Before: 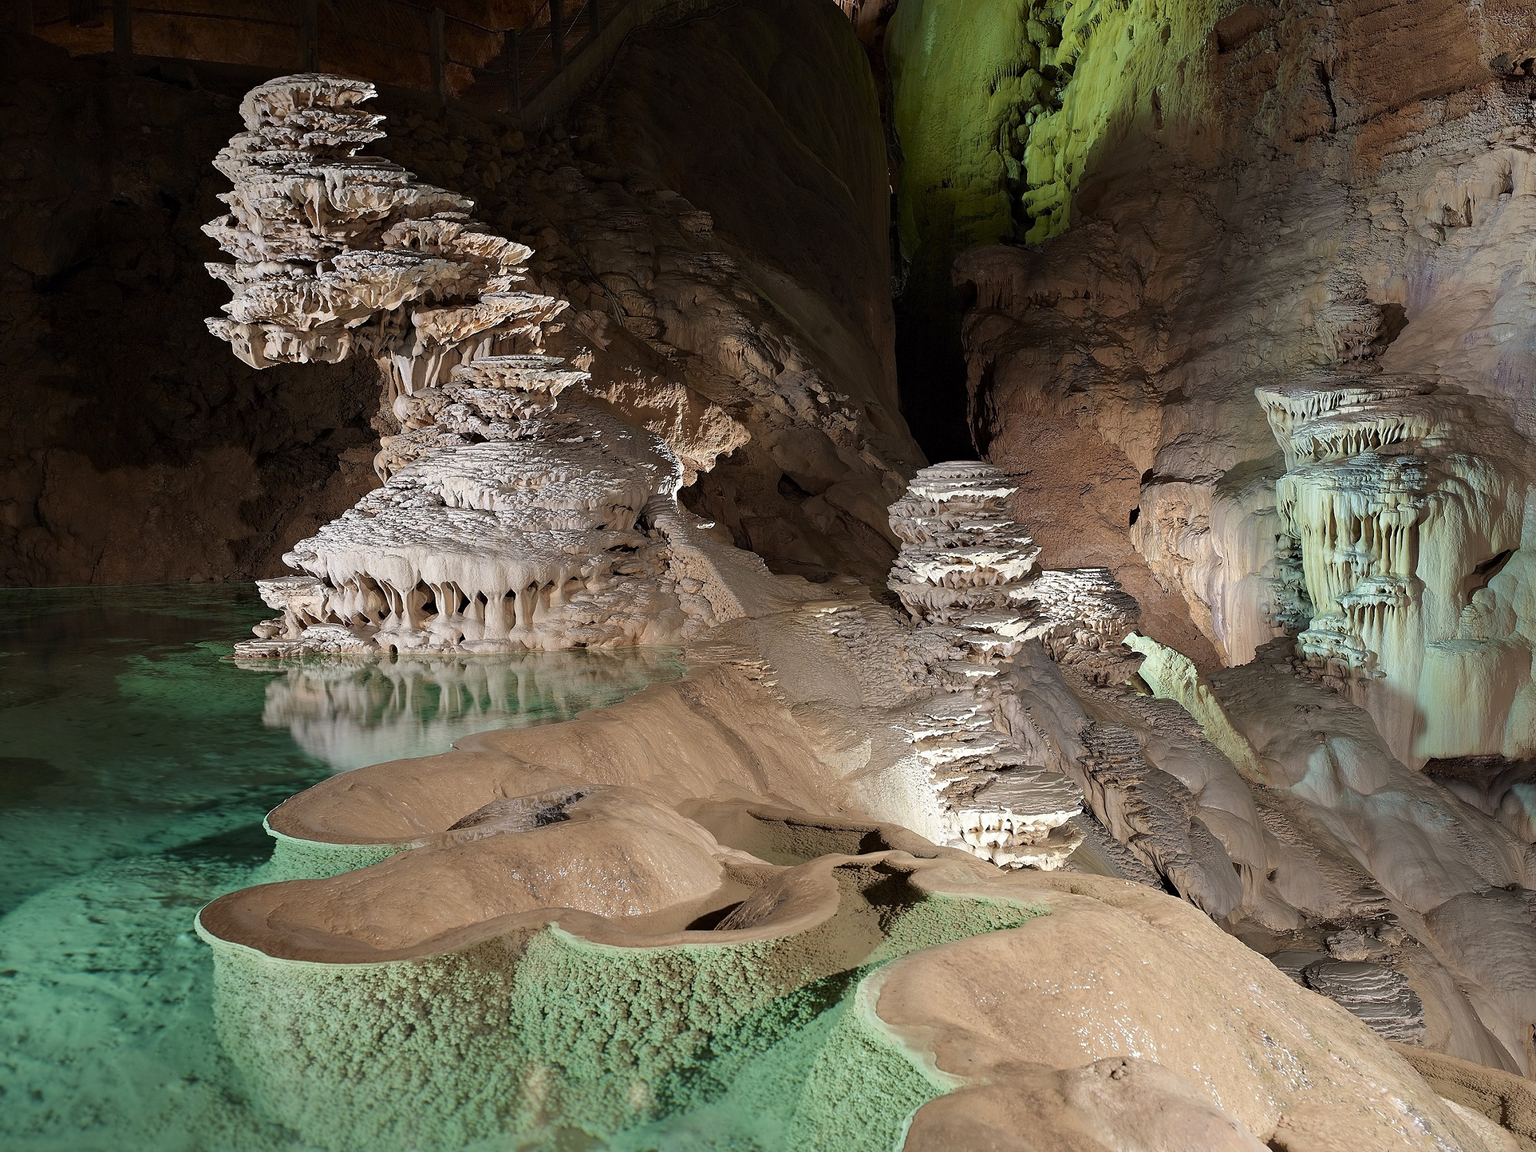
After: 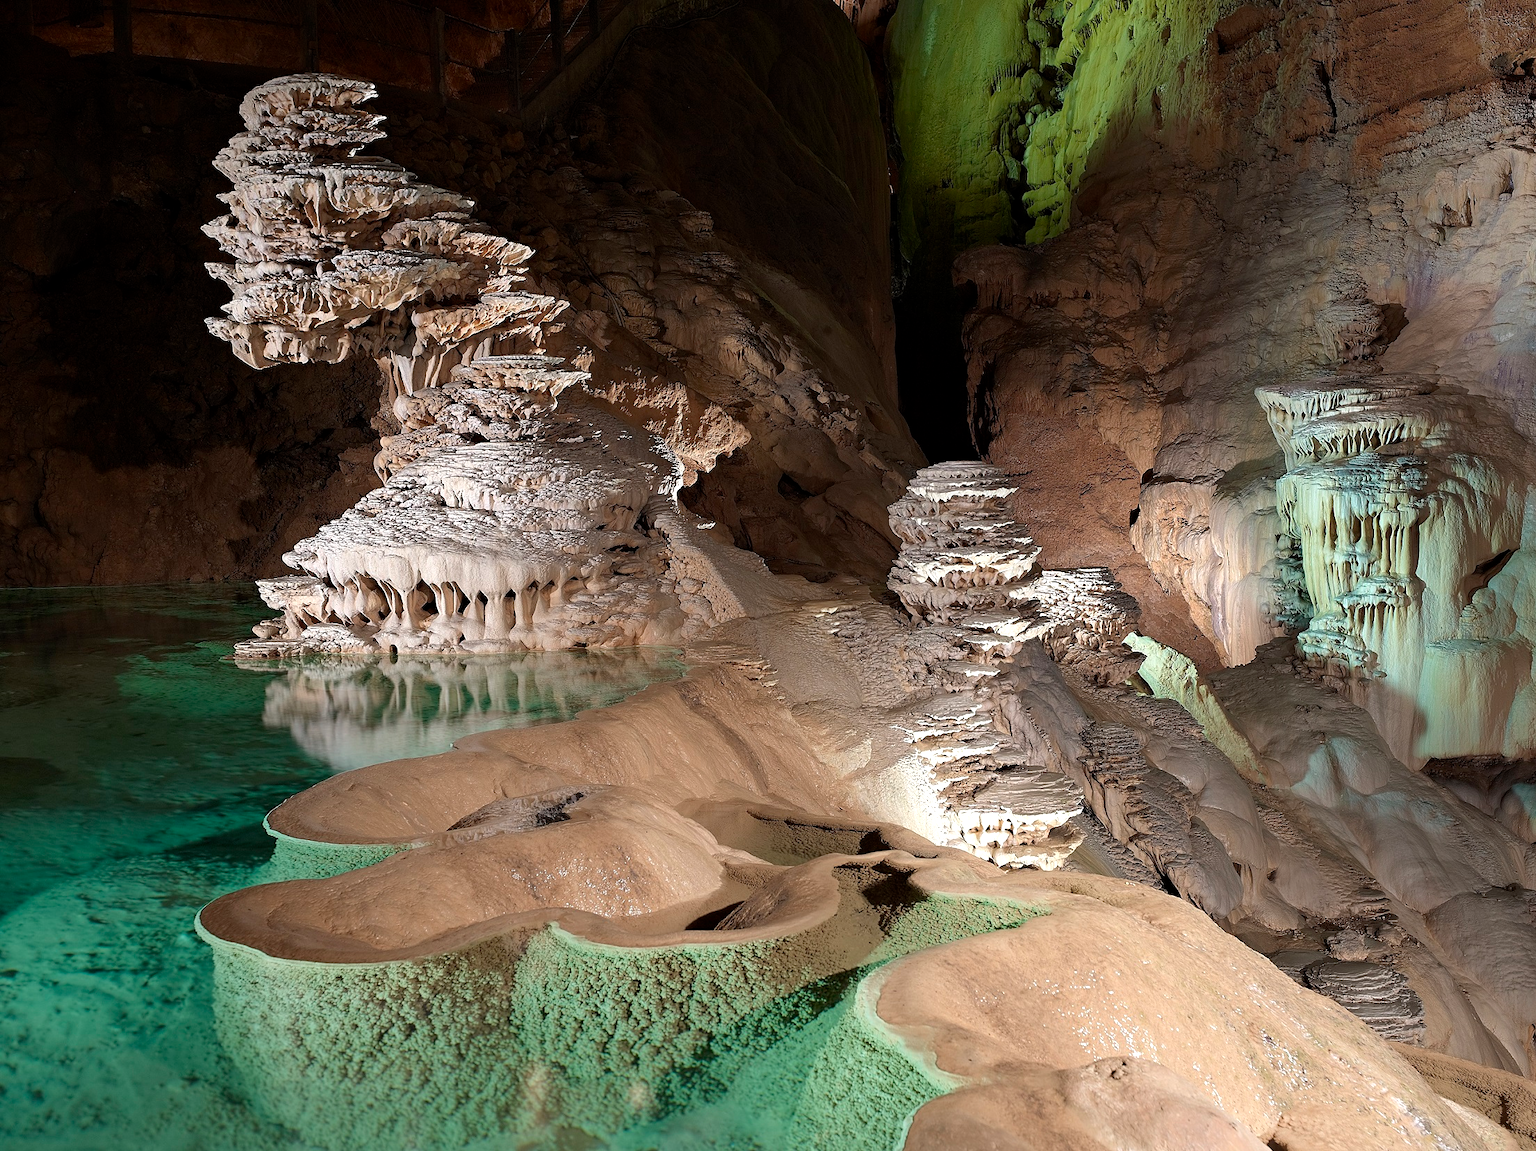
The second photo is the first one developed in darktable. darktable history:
tone equalizer: -8 EV -0.001 EV, -7 EV 0.001 EV, -6 EV -0.002 EV, -5 EV -0.003 EV, -4 EV -0.062 EV, -3 EV -0.222 EV, -2 EV -0.267 EV, -1 EV 0.105 EV, +0 EV 0.303 EV
white balance: emerald 1
